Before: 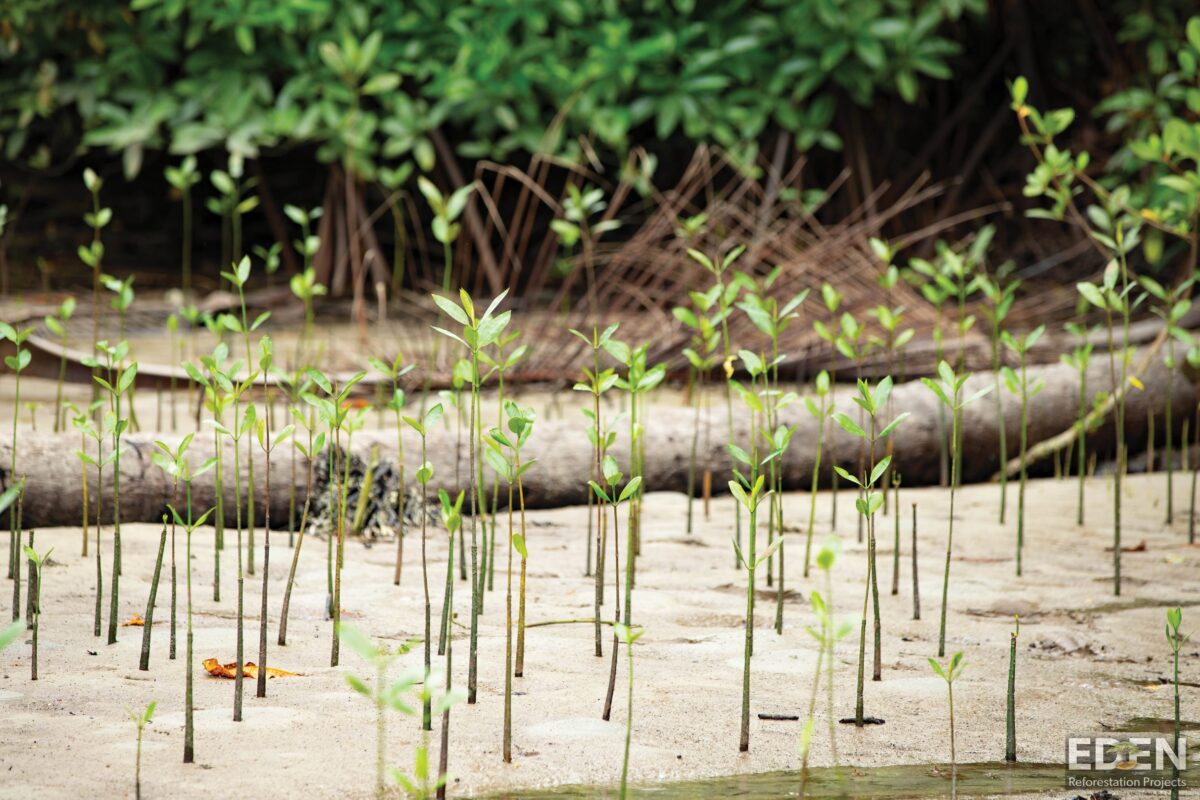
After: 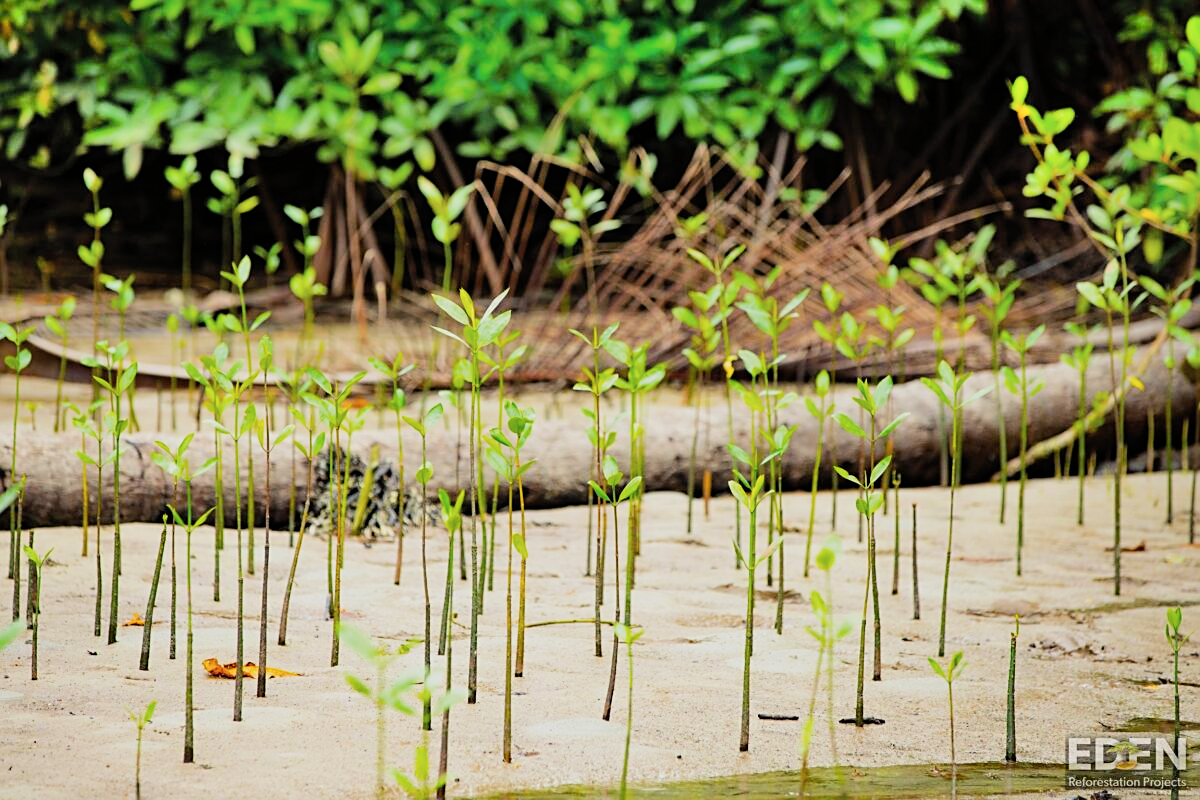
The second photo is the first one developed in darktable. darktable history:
sharpen: on, module defaults
shadows and highlights: radius 113.19, shadows 51.12, white point adjustment 8.99, highlights -4.69, soften with gaussian
color balance rgb: linear chroma grading › shadows -10.57%, linear chroma grading › global chroma 20.371%, perceptual saturation grading › global saturation 31.158%, perceptual brilliance grading › global brilliance 1.486%, perceptual brilliance grading › highlights -3.508%, contrast -9.516%
filmic rgb: black relative exposure -7.65 EV, white relative exposure 4.56 EV, hardness 3.61, contrast 1.061
